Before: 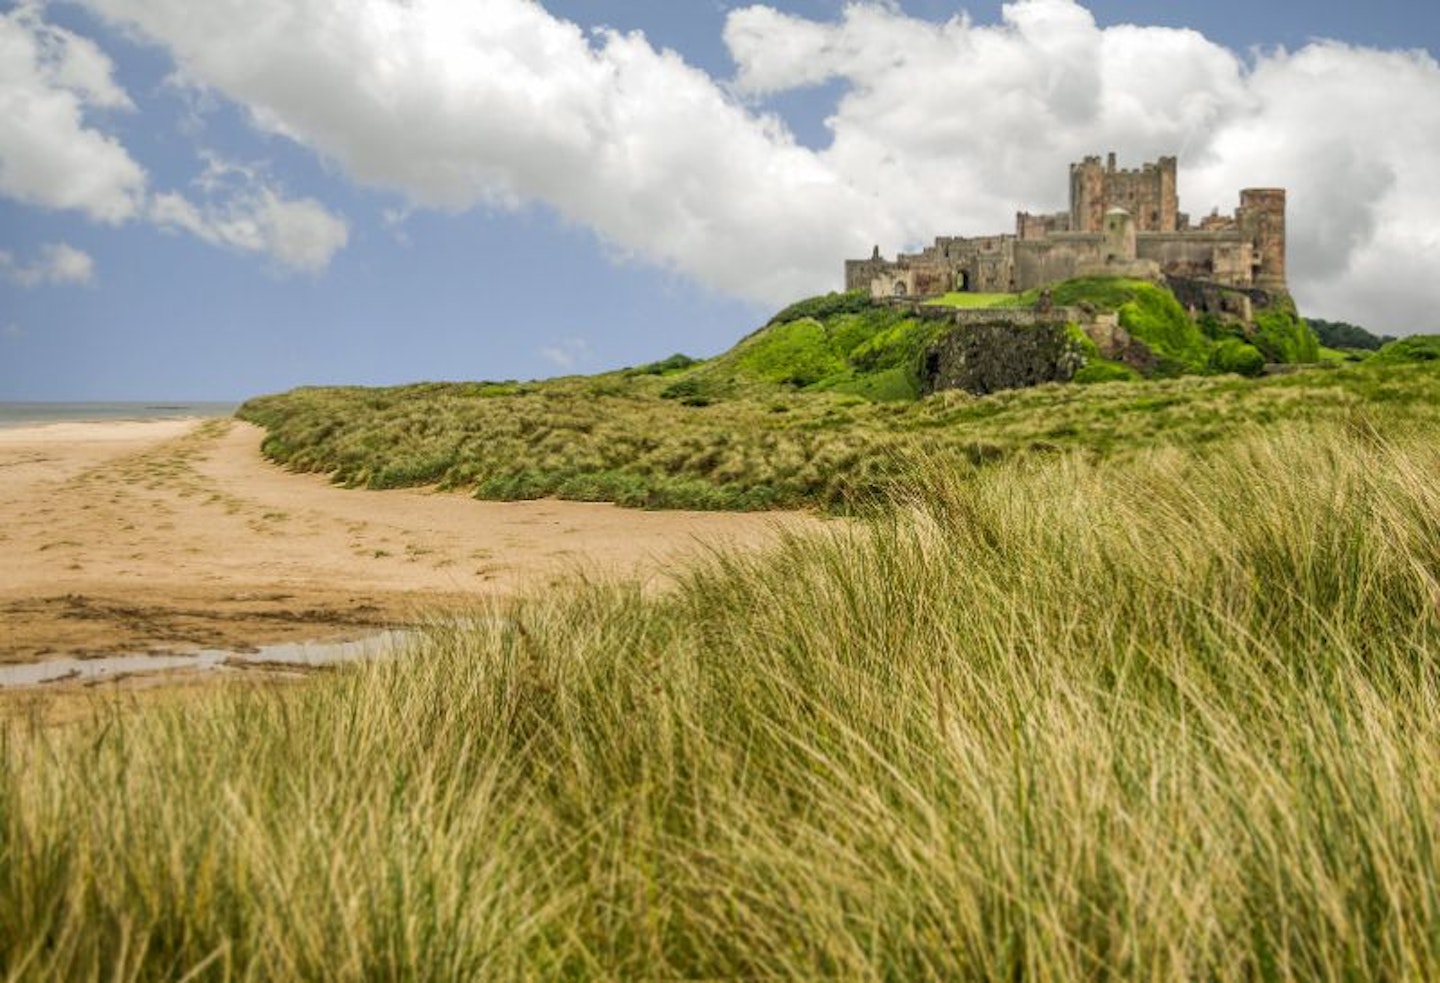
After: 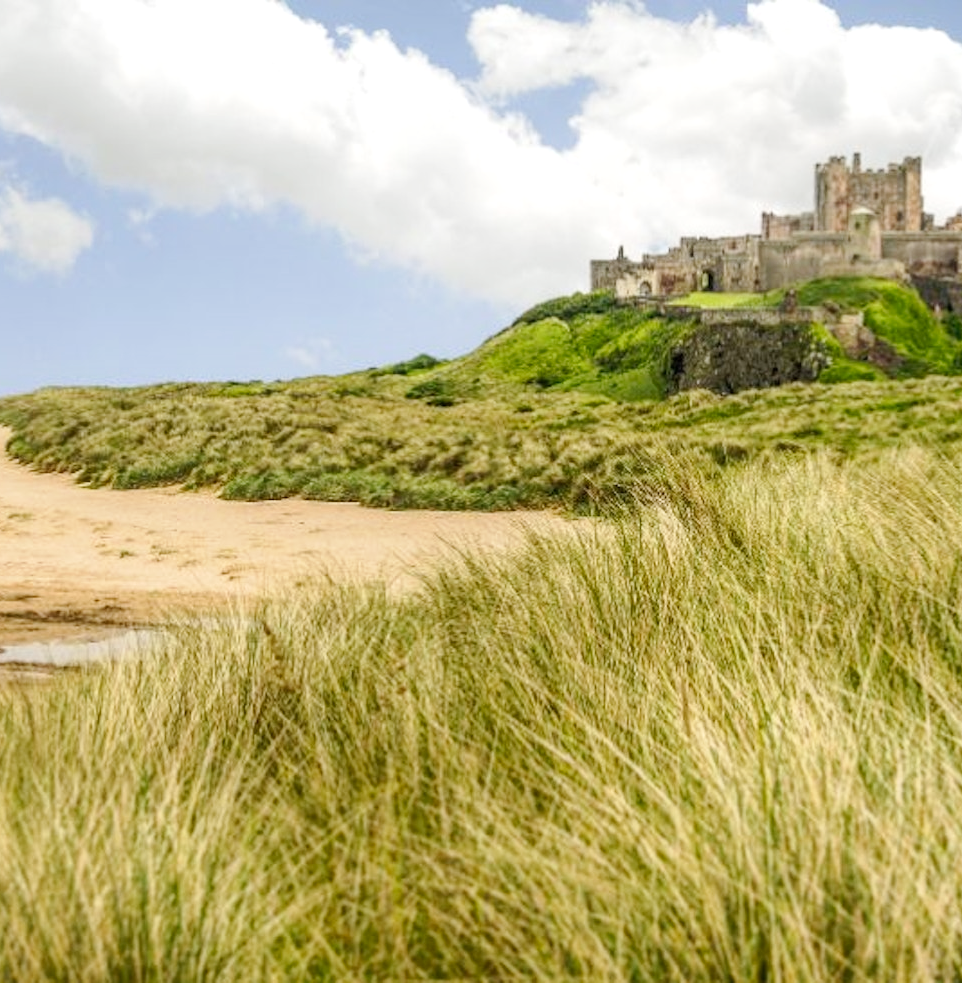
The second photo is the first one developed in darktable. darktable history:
tone equalizer: -8 EV -0.001 EV, -7 EV 0.001 EV, -6 EV -0.002 EV, -5 EV -0.003 EV, -4 EV -0.062 EV, -3 EV -0.222 EV, -2 EV -0.267 EV, -1 EV 0.105 EV, +0 EV 0.303 EV
crop and rotate: left 17.732%, right 15.423%
tone curve: curves: ch0 [(0, 0) (0.003, 0.004) (0.011, 0.014) (0.025, 0.032) (0.044, 0.057) (0.069, 0.089) (0.1, 0.128) (0.136, 0.174) (0.177, 0.227) (0.224, 0.287) (0.277, 0.354) (0.335, 0.427) (0.399, 0.507) (0.468, 0.582) (0.543, 0.653) (0.623, 0.726) (0.709, 0.799) (0.801, 0.876) (0.898, 0.937) (1, 1)], preserve colors none
